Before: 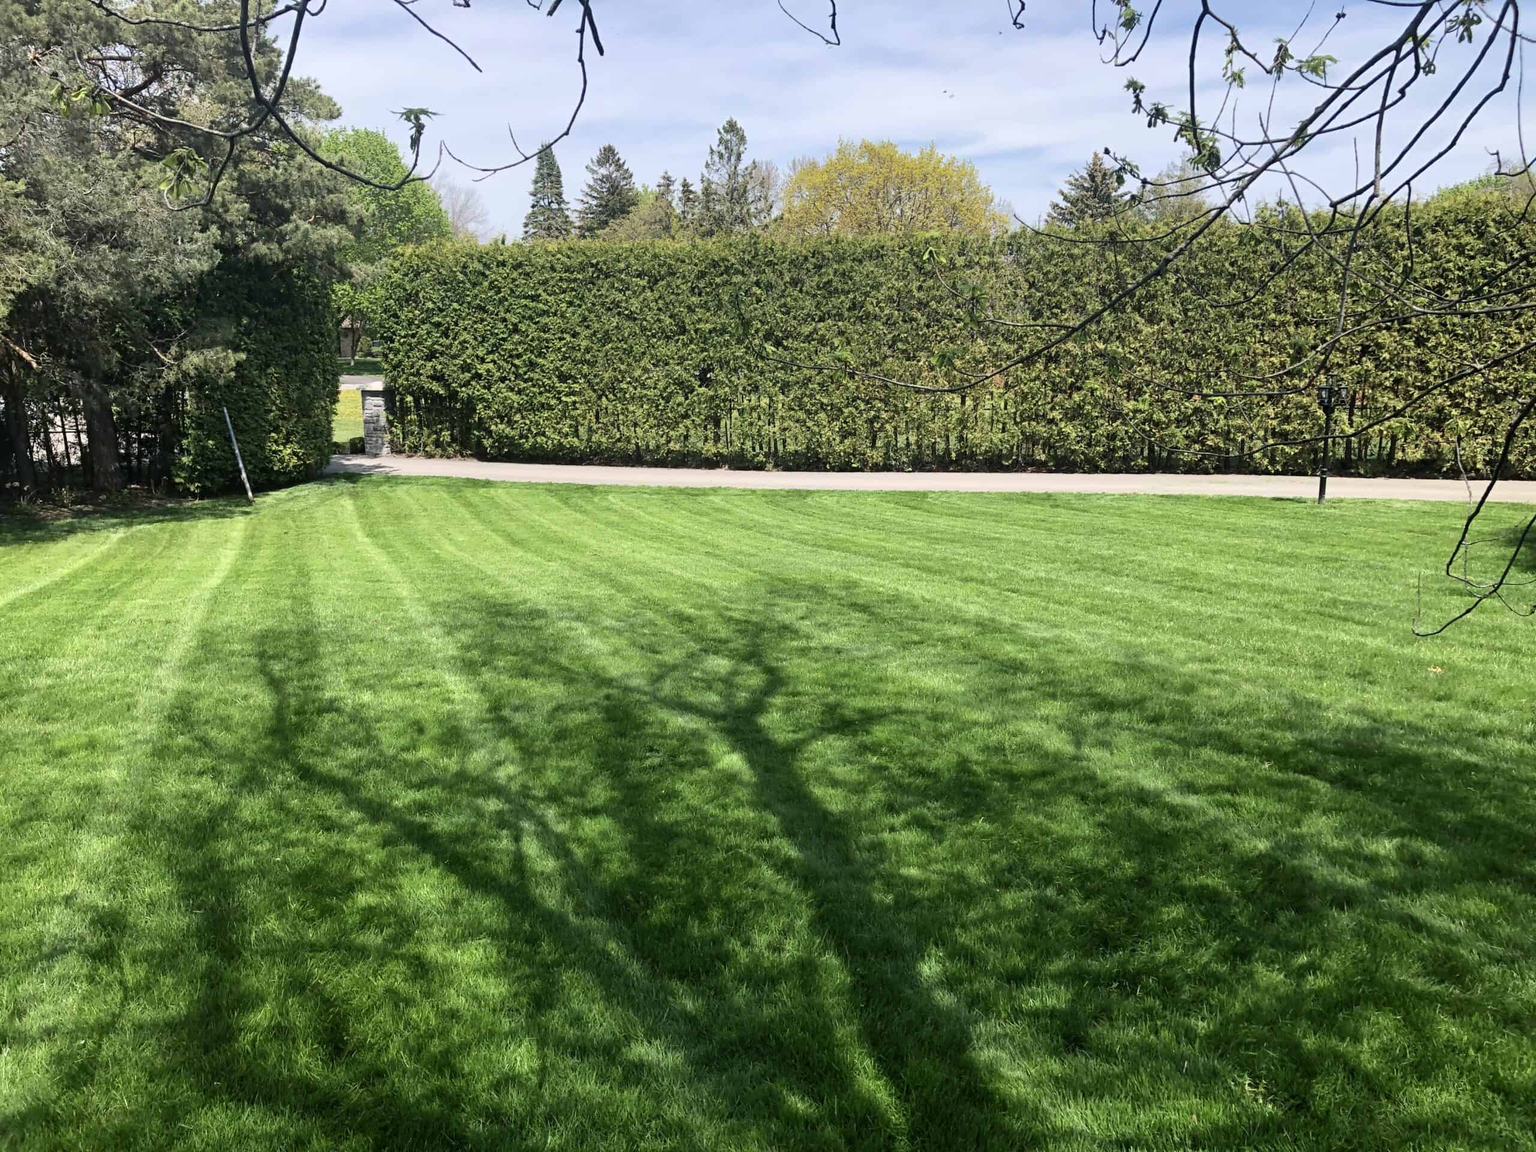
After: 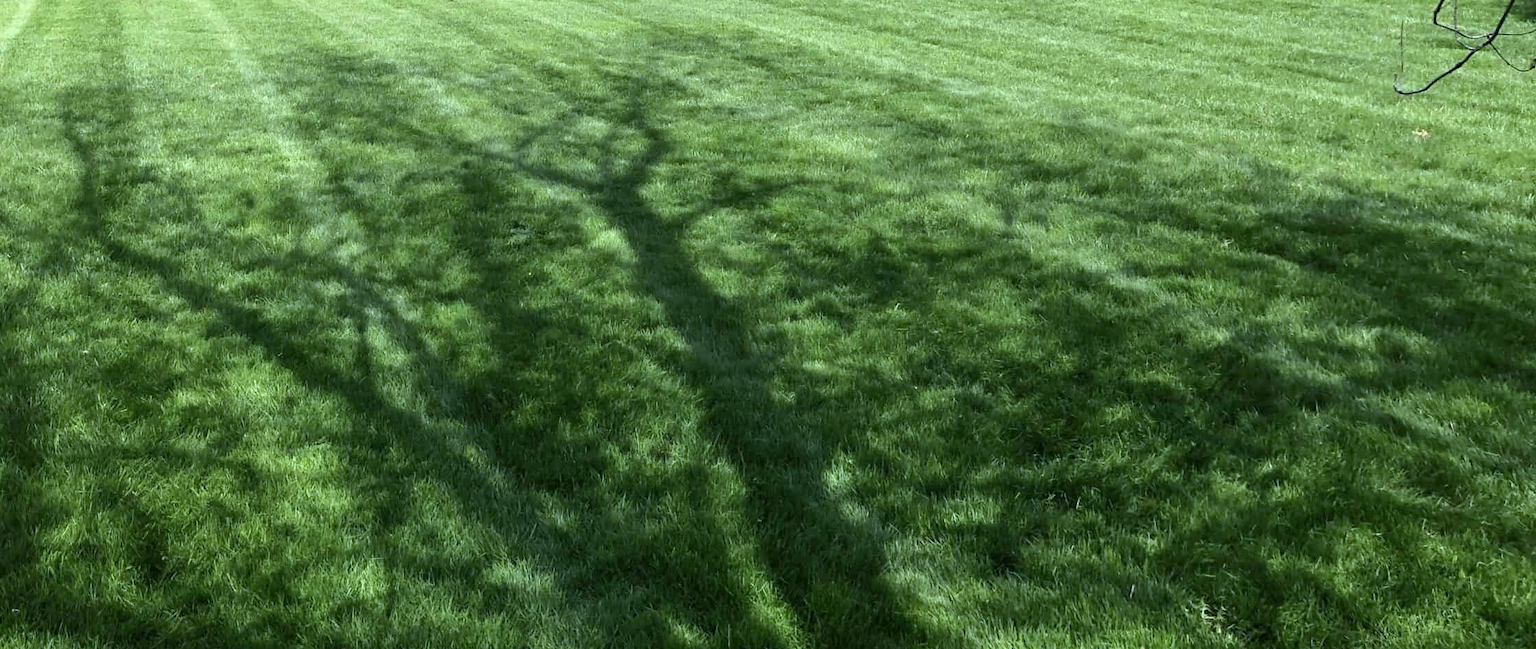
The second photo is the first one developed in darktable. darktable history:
white balance: red 0.948, green 1.02, blue 1.176
crop and rotate: left 13.306%, top 48.129%, bottom 2.928%
